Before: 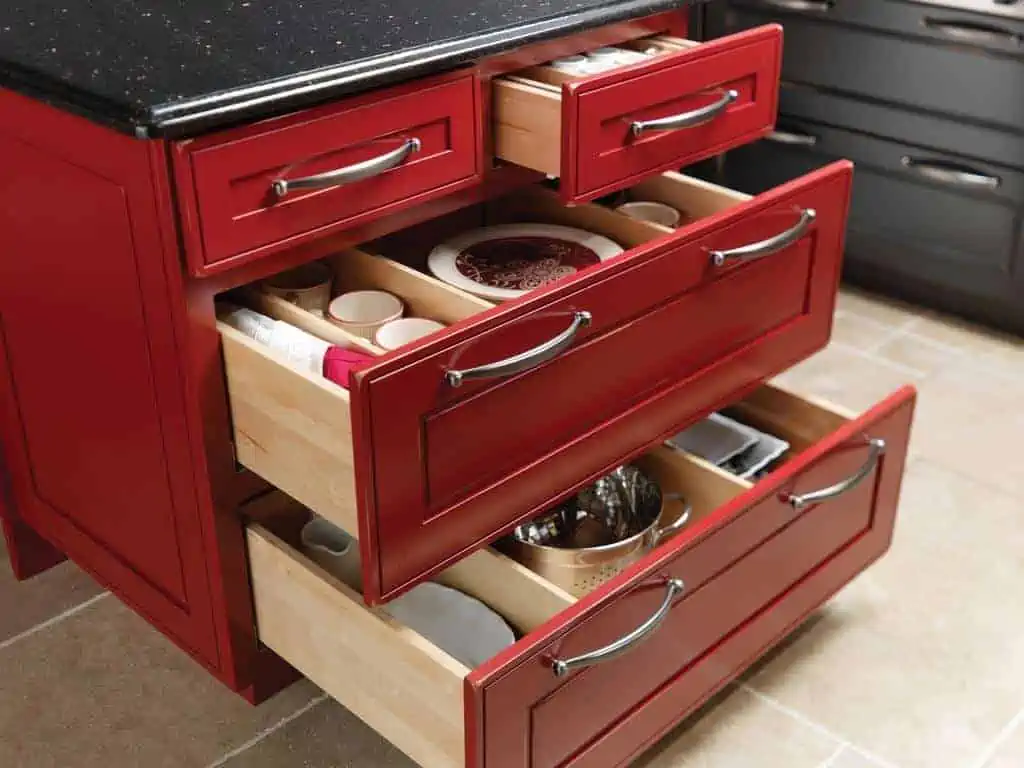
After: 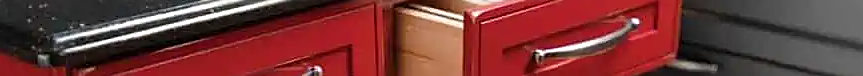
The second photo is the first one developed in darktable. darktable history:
sharpen: on, module defaults
crop and rotate: left 9.644%, top 9.491%, right 6.021%, bottom 80.509%
